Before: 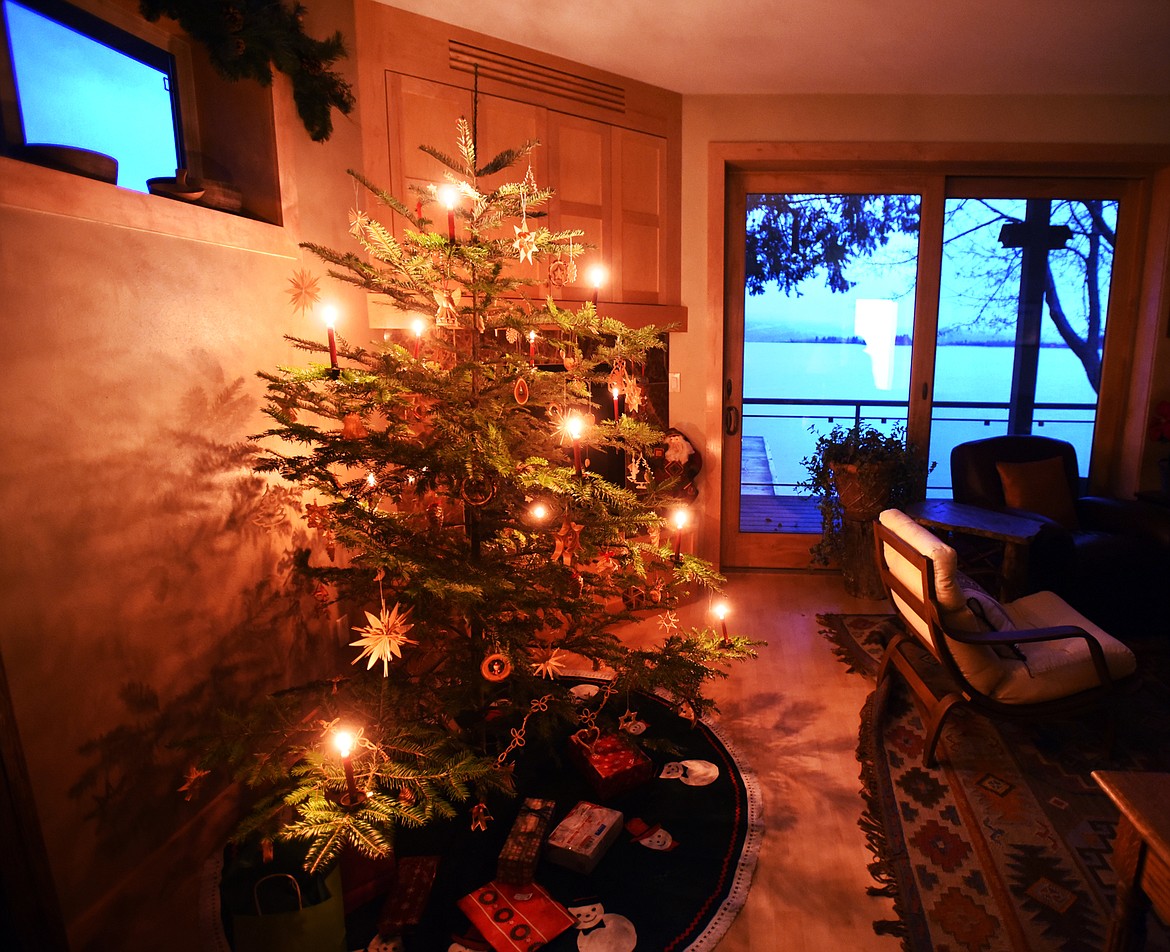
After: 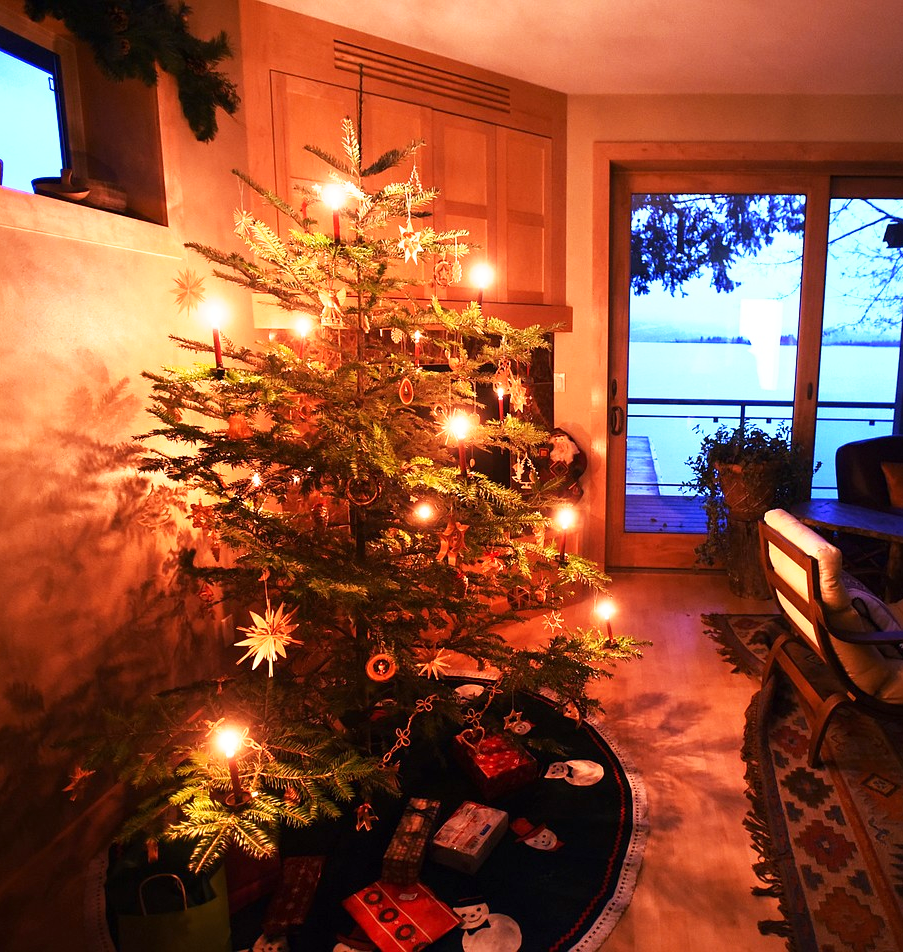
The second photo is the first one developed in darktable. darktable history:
base curve: curves: ch0 [(0, 0) (0.579, 0.807) (1, 1)], preserve colors none
crop: left 9.88%, right 12.88%
